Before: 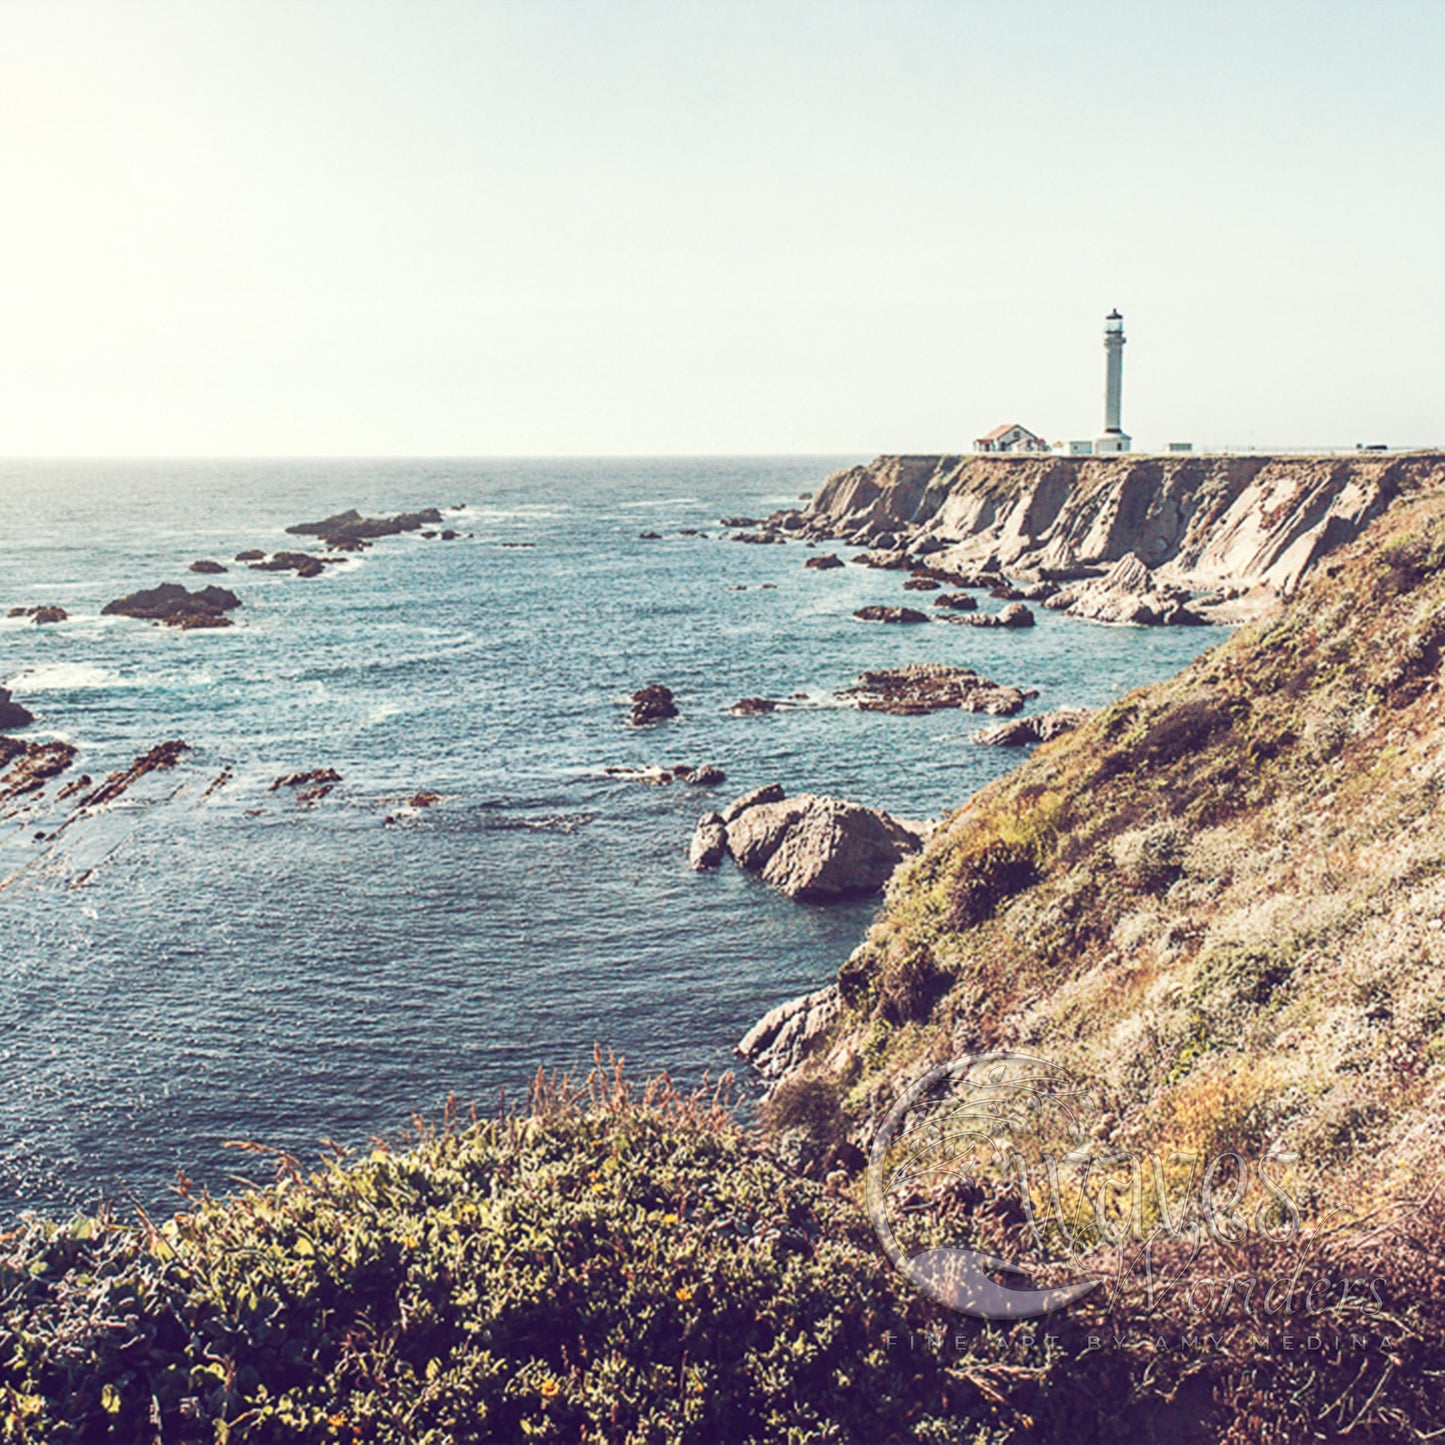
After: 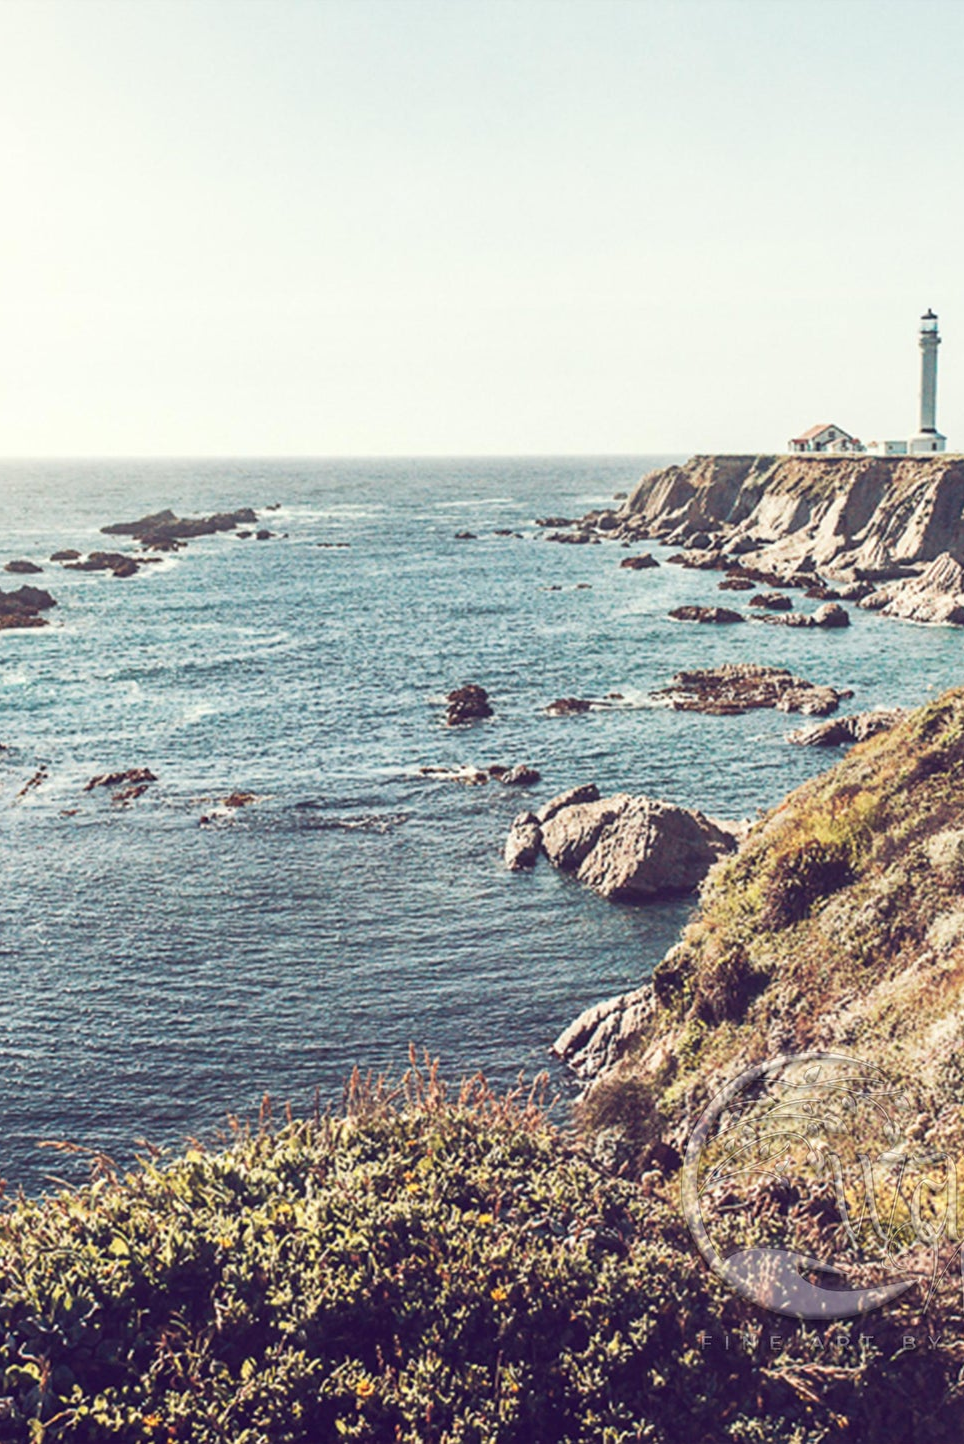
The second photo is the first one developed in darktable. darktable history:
crop and rotate: left 12.821%, right 20.439%
